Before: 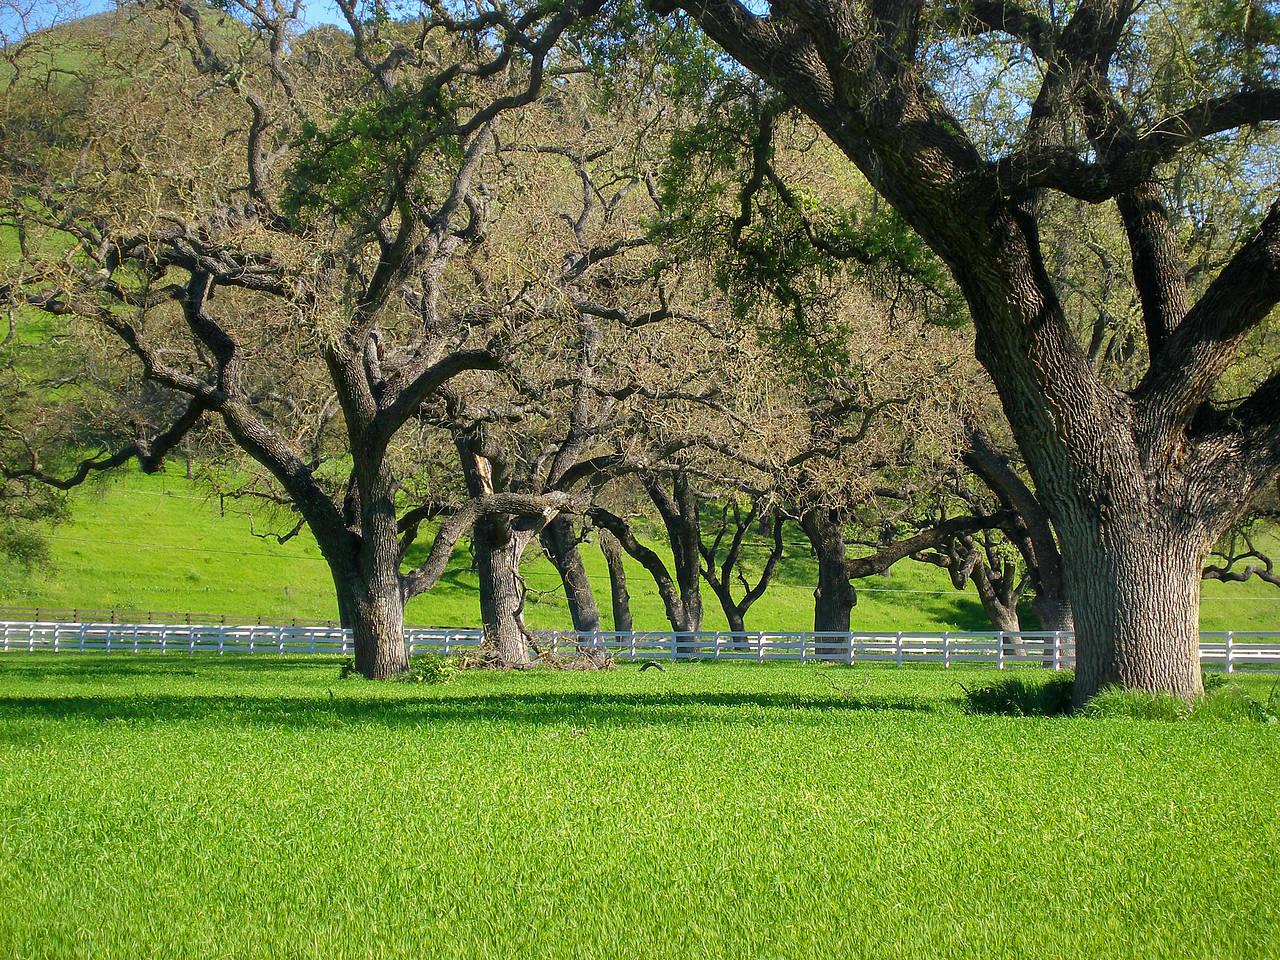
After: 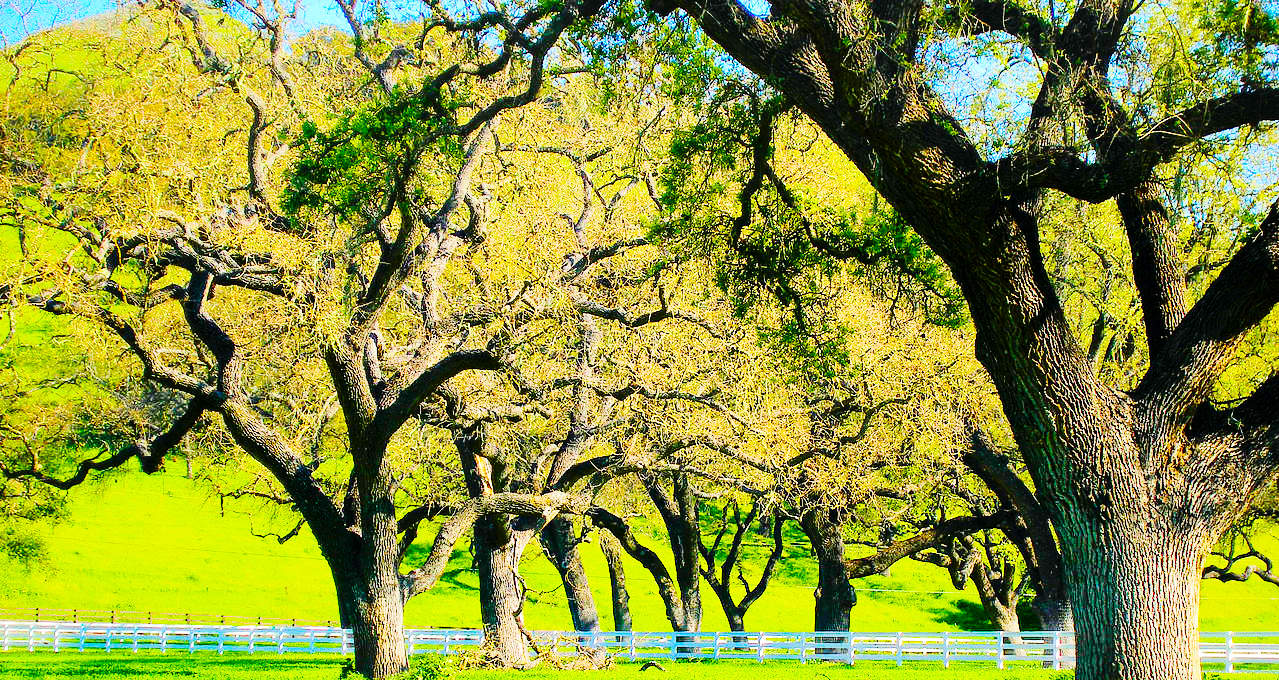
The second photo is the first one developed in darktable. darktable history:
base curve: curves: ch0 [(0, 0) (0.036, 0.025) (0.121, 0.166) (0.206, 0.329) (0.605, 0.79) (1, 1)], preserve colors none
exposure: black level correction 0.001, compensate highlight preservation false
tone equalizer: -7 EV 0.144 EV, -6 EV 0.599 EV, -5 EV 1.16 EV, -4 EV 1.31 EV, -3 EV 1.18 EV, -2 EV 0.6 EV, -1 EV 0.165 EV, edges refinement/feathering 500, mask exposure compensation -1.57 EV, preserve details no
color balance rgb: perceptual saturation grading › global saturation 37.295%, perceptual saturation grading › shadows 35.261%, global vibrance 41.122%
crop: right 0%, bottom 29.154%
